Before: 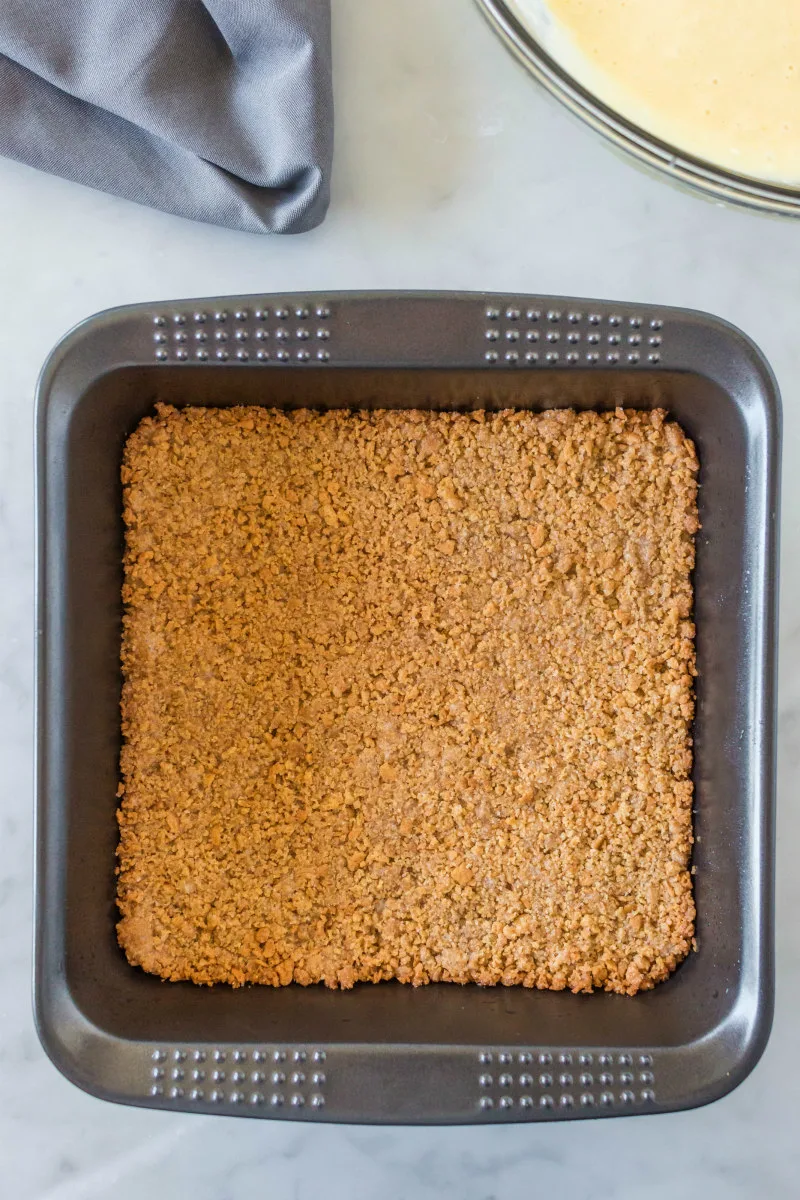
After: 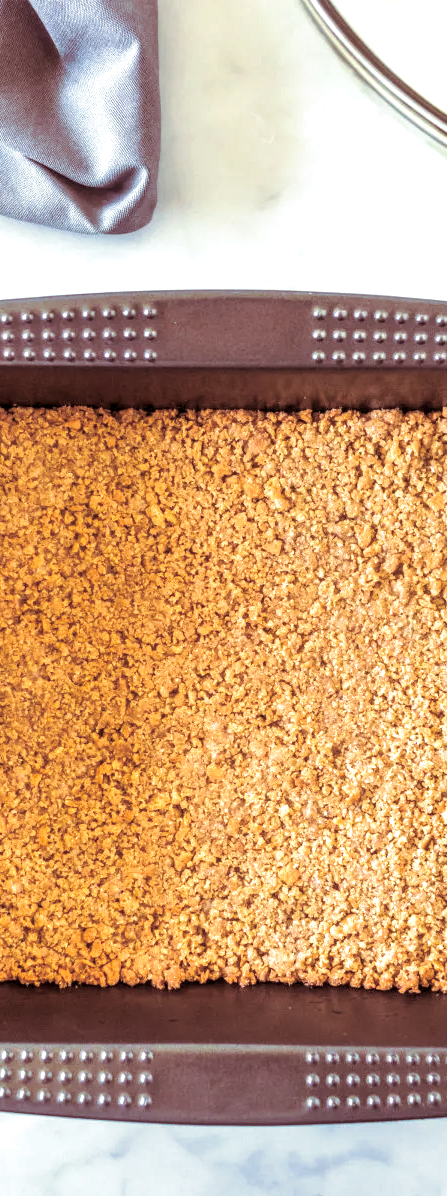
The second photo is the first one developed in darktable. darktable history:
local contrast: highlights 35%, detail 135%
crop: left 21.674%, right 22.086%
split-toning: on, module defaults
tone equalizer: on, module defaults
exposure: black level correction 0, exposure 0.7 EV, compensate exposure bias true, compensate highlight preservation false
